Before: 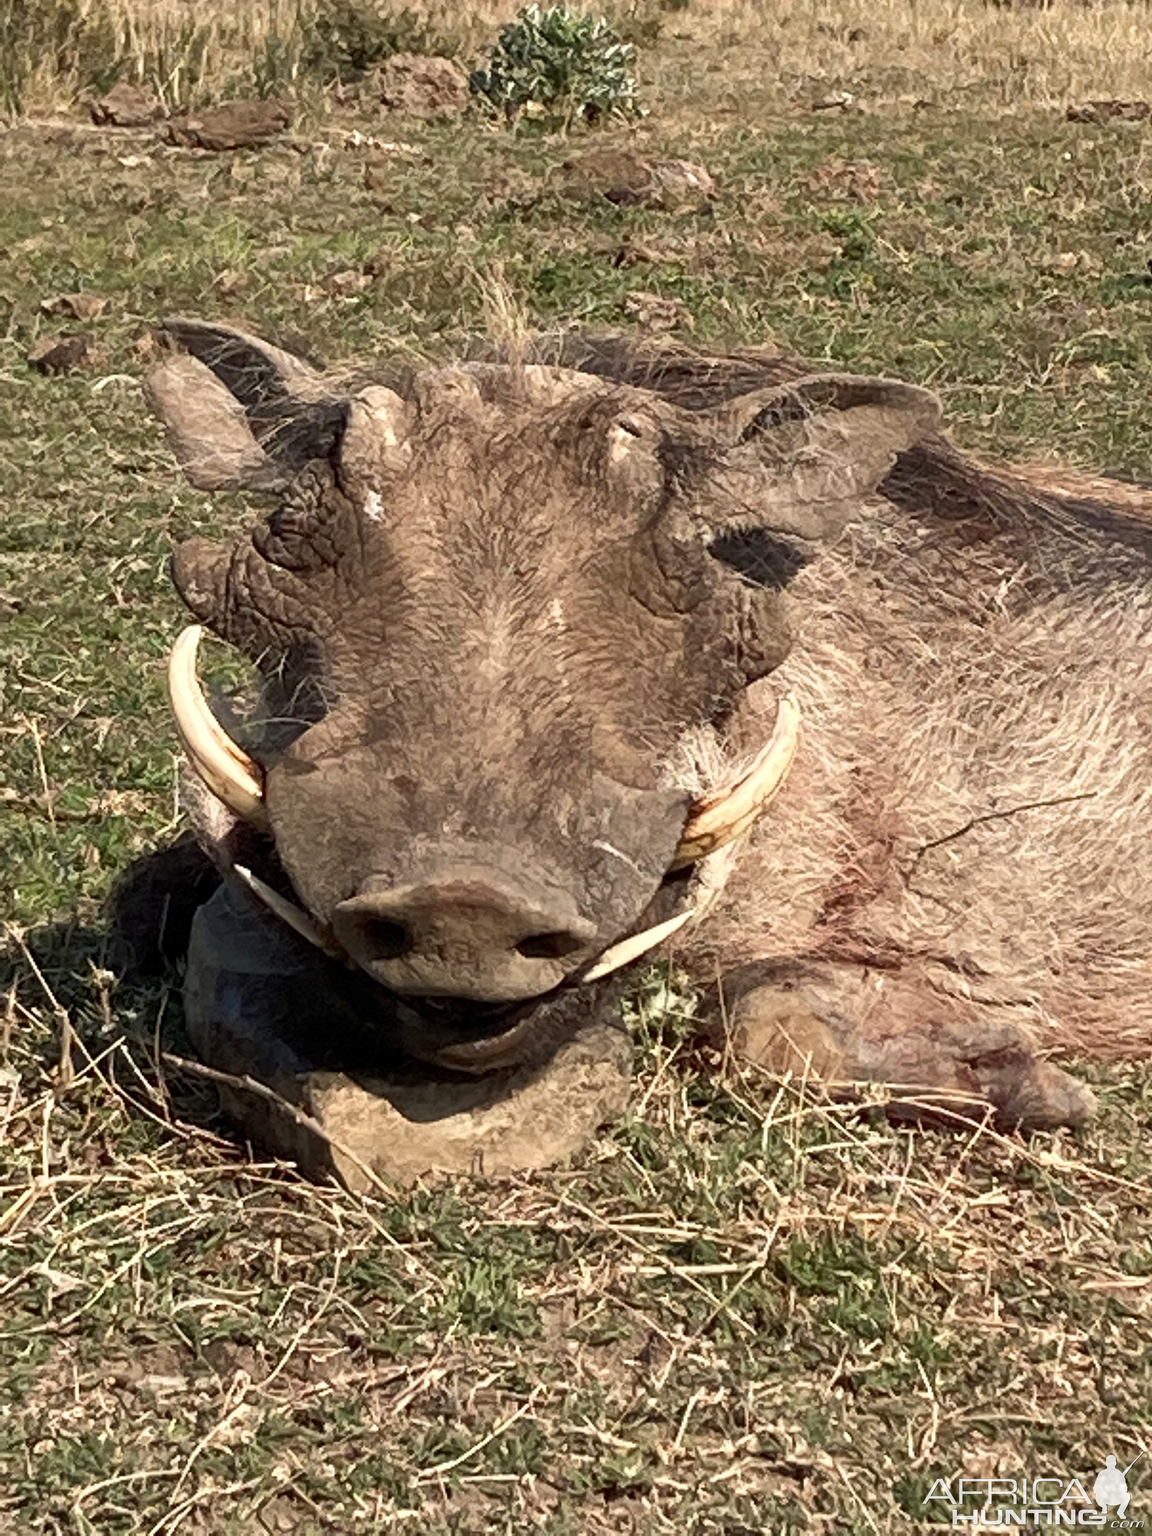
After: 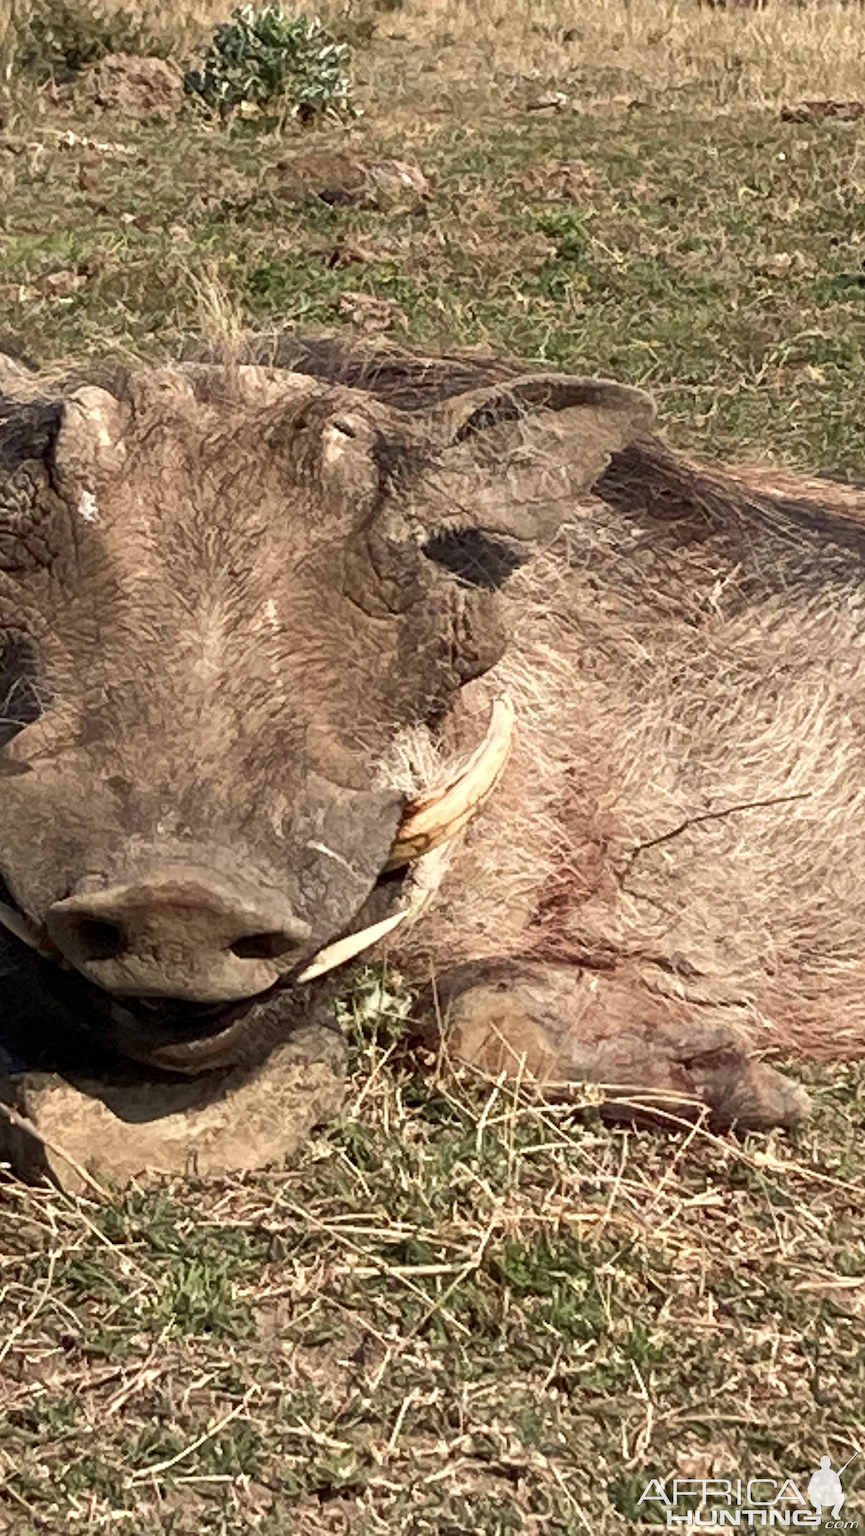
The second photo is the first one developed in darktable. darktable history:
crop and rotate: left 24.844%
